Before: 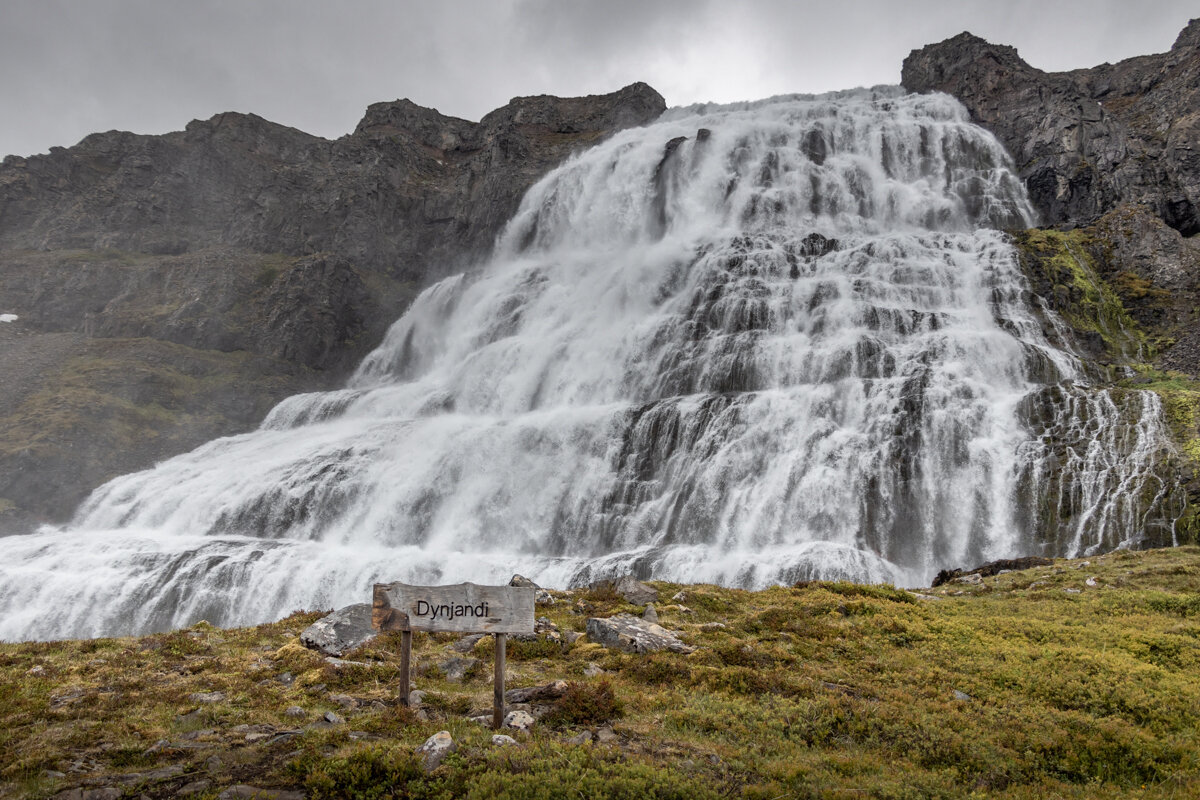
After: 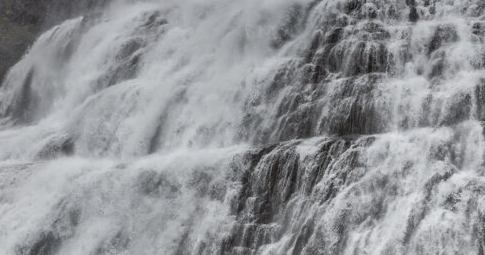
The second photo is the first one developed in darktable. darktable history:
shadows and highlights: radius 108.52, shadows 44.07, highlights -67.8, low approximation 0.01, soften with gaussian
crop: left 31.751%, top 32.172%, right 27.8%, bottom 35.83%
